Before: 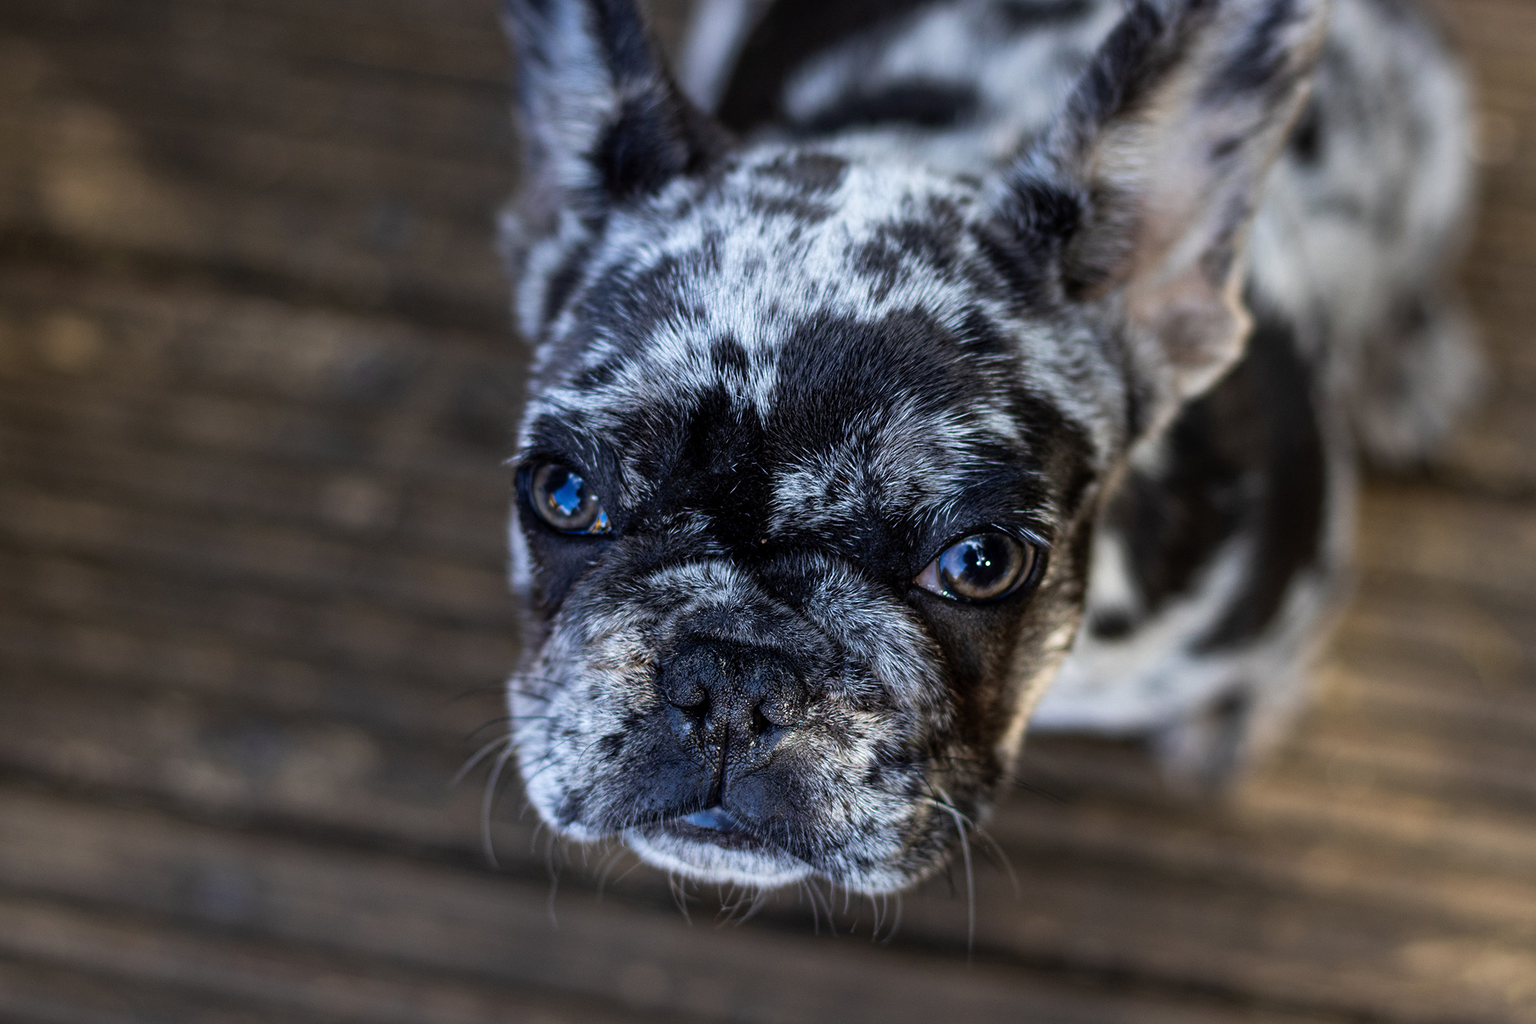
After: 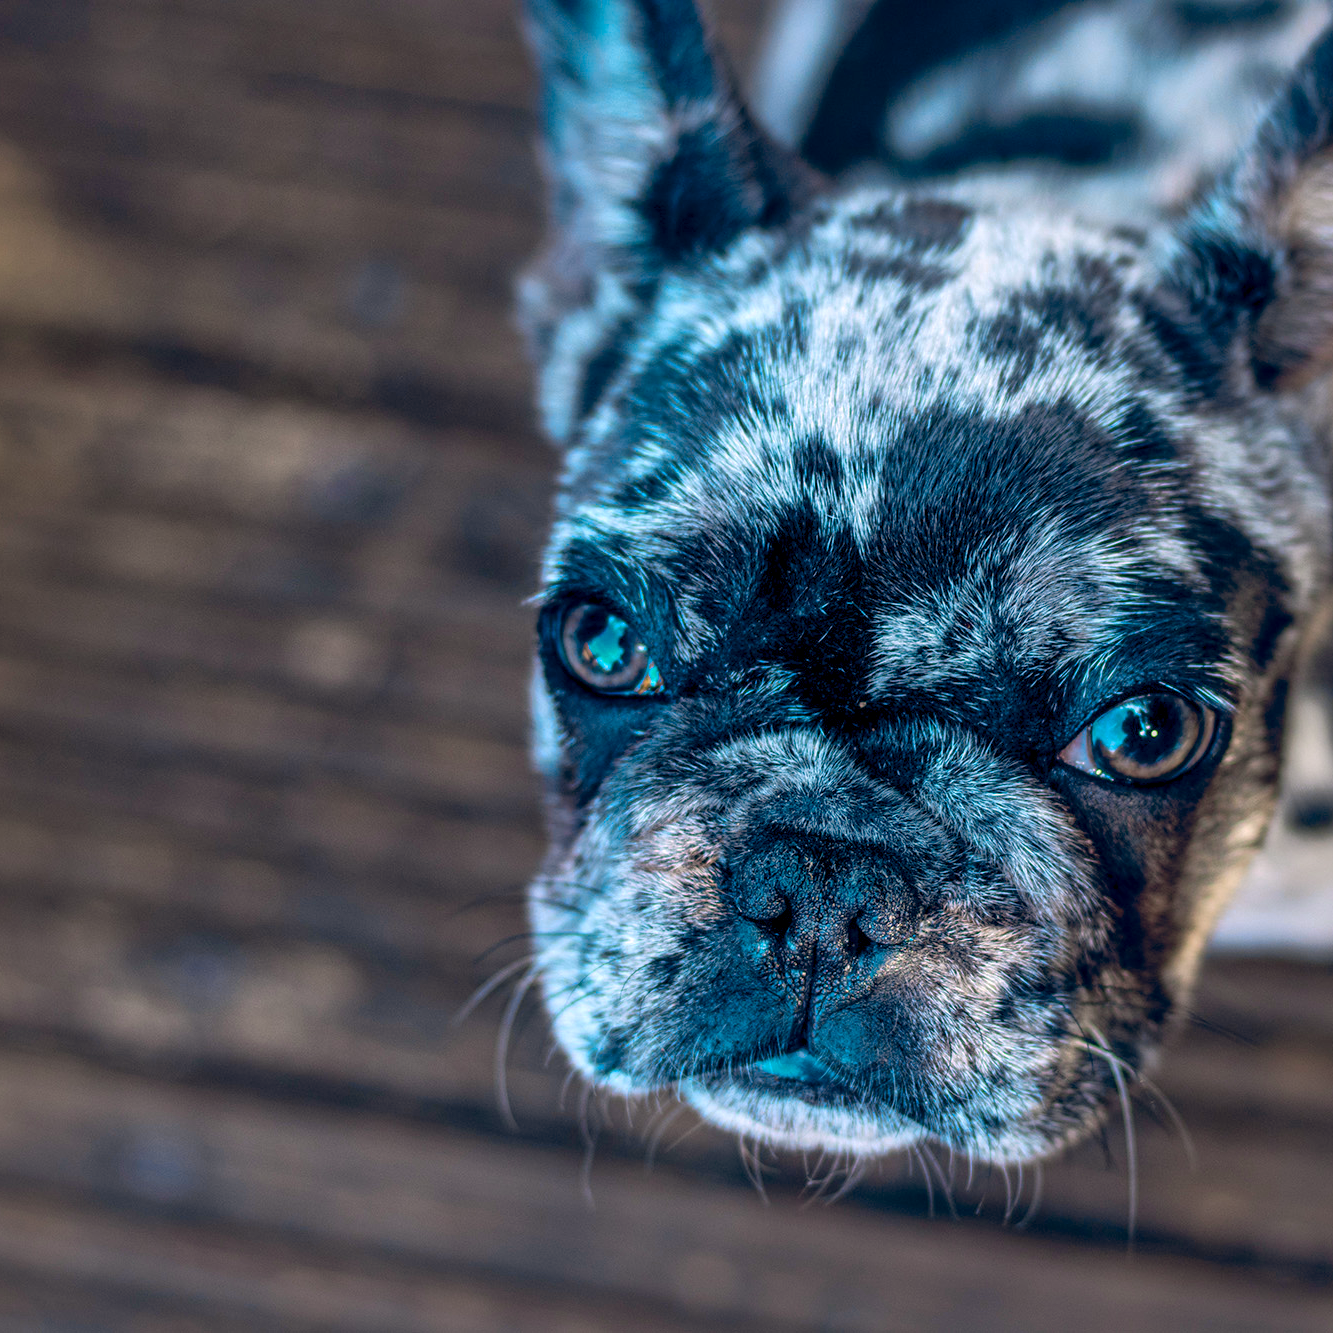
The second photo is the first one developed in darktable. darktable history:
crop and rotate: left 6.617%, right 26.717%
shadows and highlights: on, module defaults
local contrast: detail 130%
color zones: curves: ch0 [(0.254, 0.492) (0.724, 0.62)]; ch1 [(0.25, 0.528) (0.719, 0.796)]; ch2 [(0, 0.472) (0.25, 0.5) (0.73, 0.184)]
color balance rgb: shadows lift › hue 87.51°, highlights gain › chroma 1.62%, highlights gain › hue 55.1°, global offset › chroma 0.1%, global offset › hue 253.66°, linear chroma grading › global chroma 0.5%
